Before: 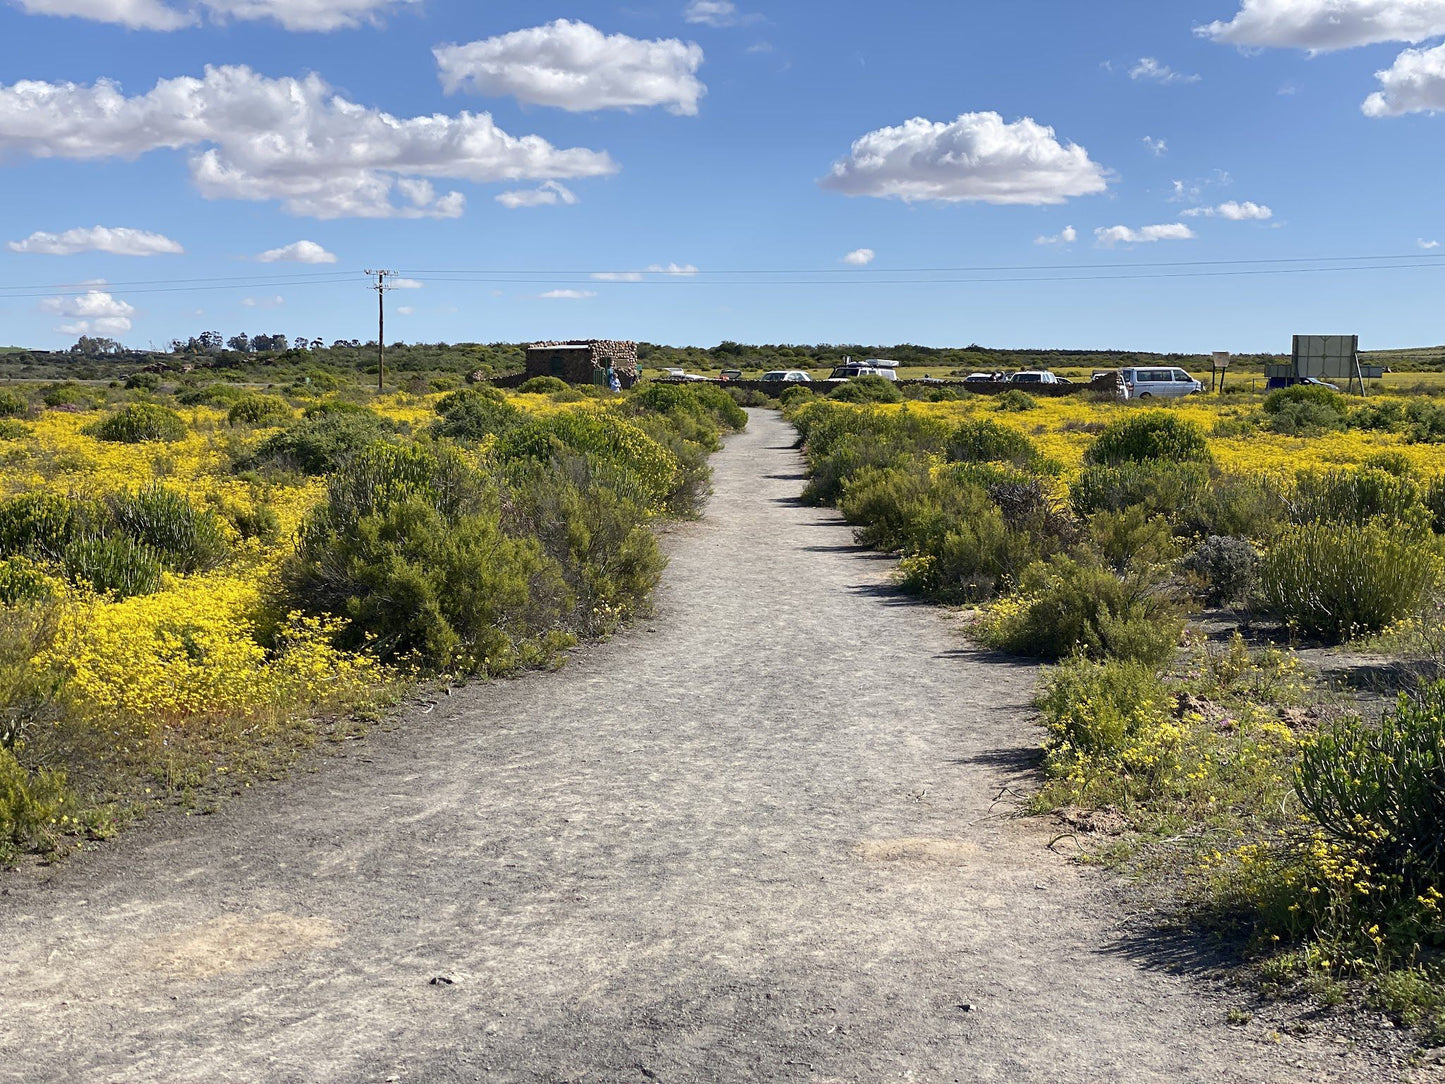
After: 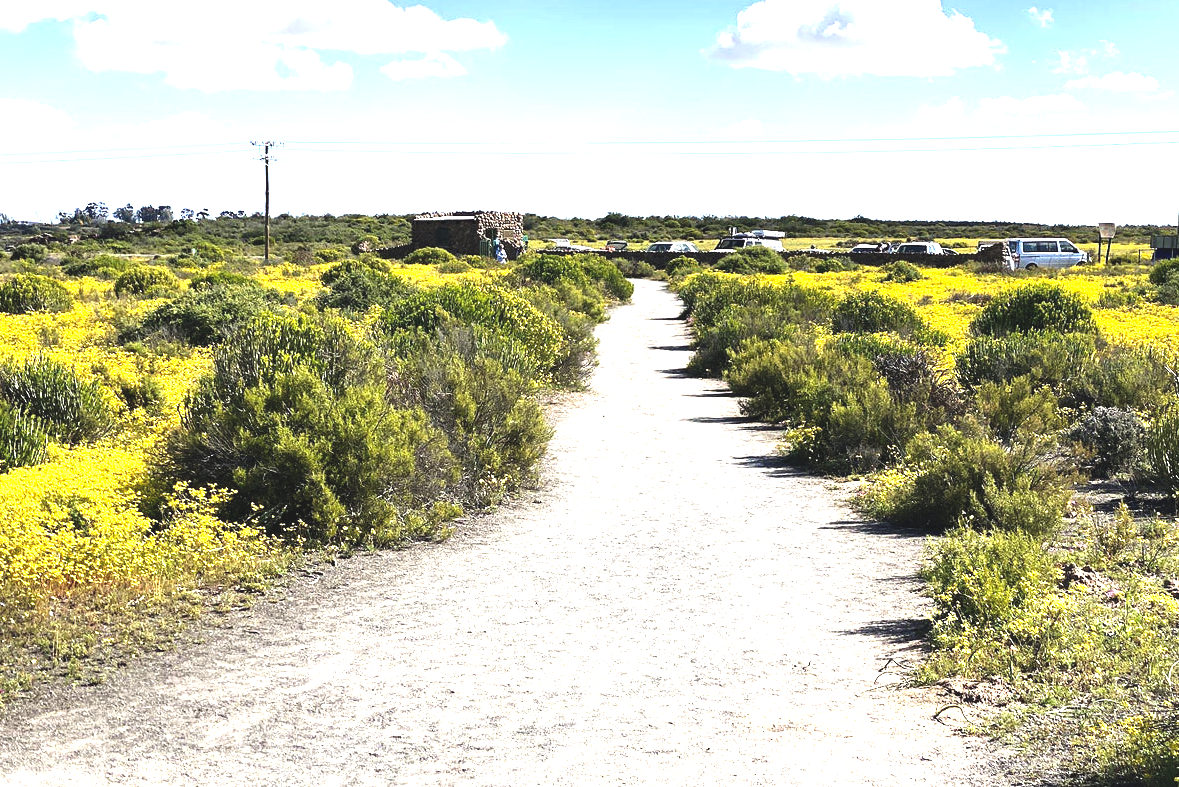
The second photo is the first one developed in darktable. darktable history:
tone curve: curves: ch0 [(0, 0.084) (0.155, 0.169) (0.46, 0.466) (0.751, 0.788) (1, 0.961)]; ch1 [(0, 0) (0.43, 0.408) (0.476, 0.469) (0.505, 0.503) (0.553, 0.563) (0.592, 0.581) (0.631, 0.625) (1, 1)]; ch2 [(0, 0) (0.505, 0.495) (0.55, 0.557) (0.583, 0.573) (1, 1)], preserve colors none
crop: left 7.916%, top 11.93%, right 10.44%, bottom 15.415%
contrast brightness saturation: saturation -0.054
levels: levels [0.012, 0.367, 0.697]
